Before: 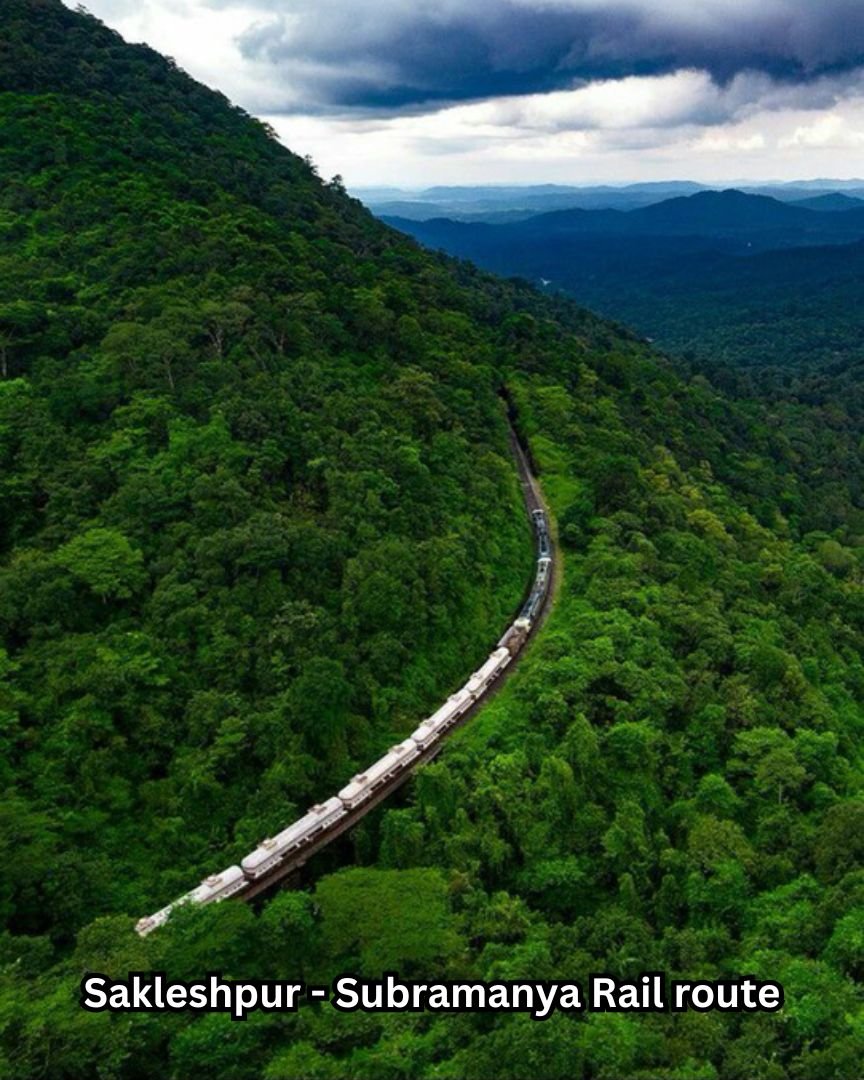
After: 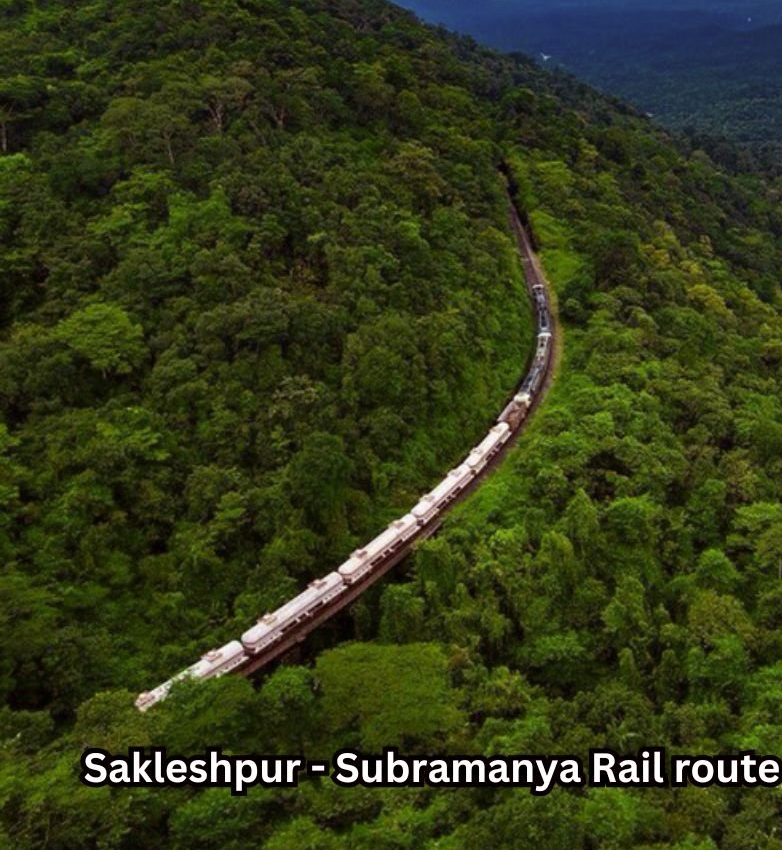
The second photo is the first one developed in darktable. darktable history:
rgb levels: mode RGB, independent channels, levels [[0, 0.474, 1], [0, 0.5, 1], [0, 0.5, 1]]
crop: top 20.916%, right 9.437%, bottom 0.316%
